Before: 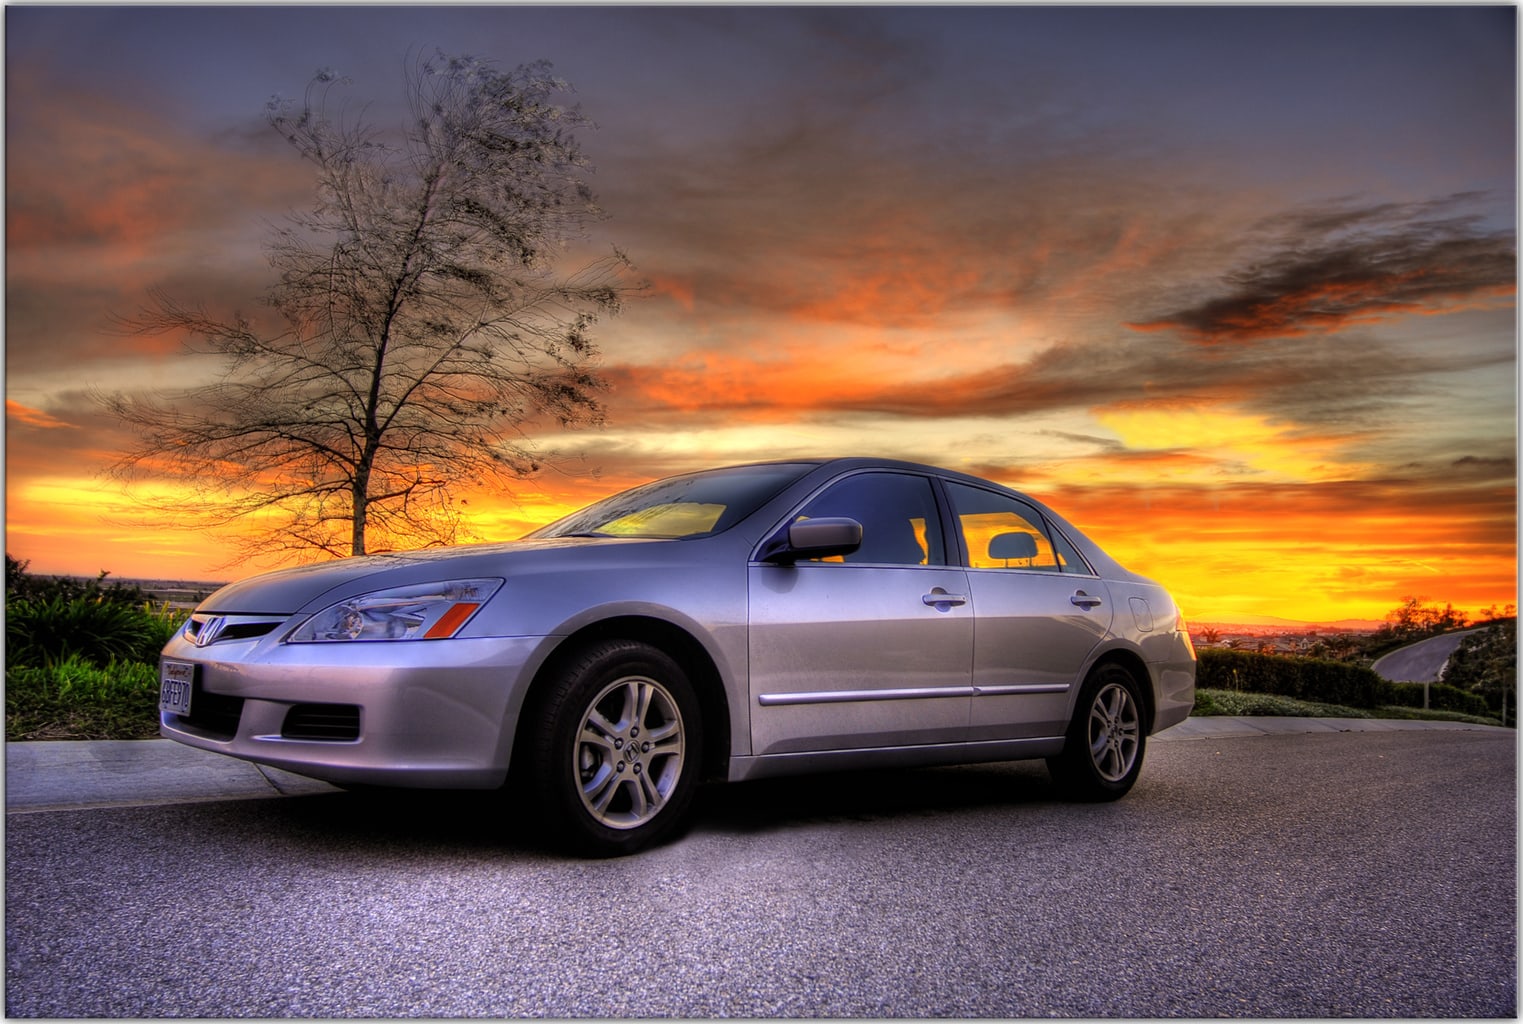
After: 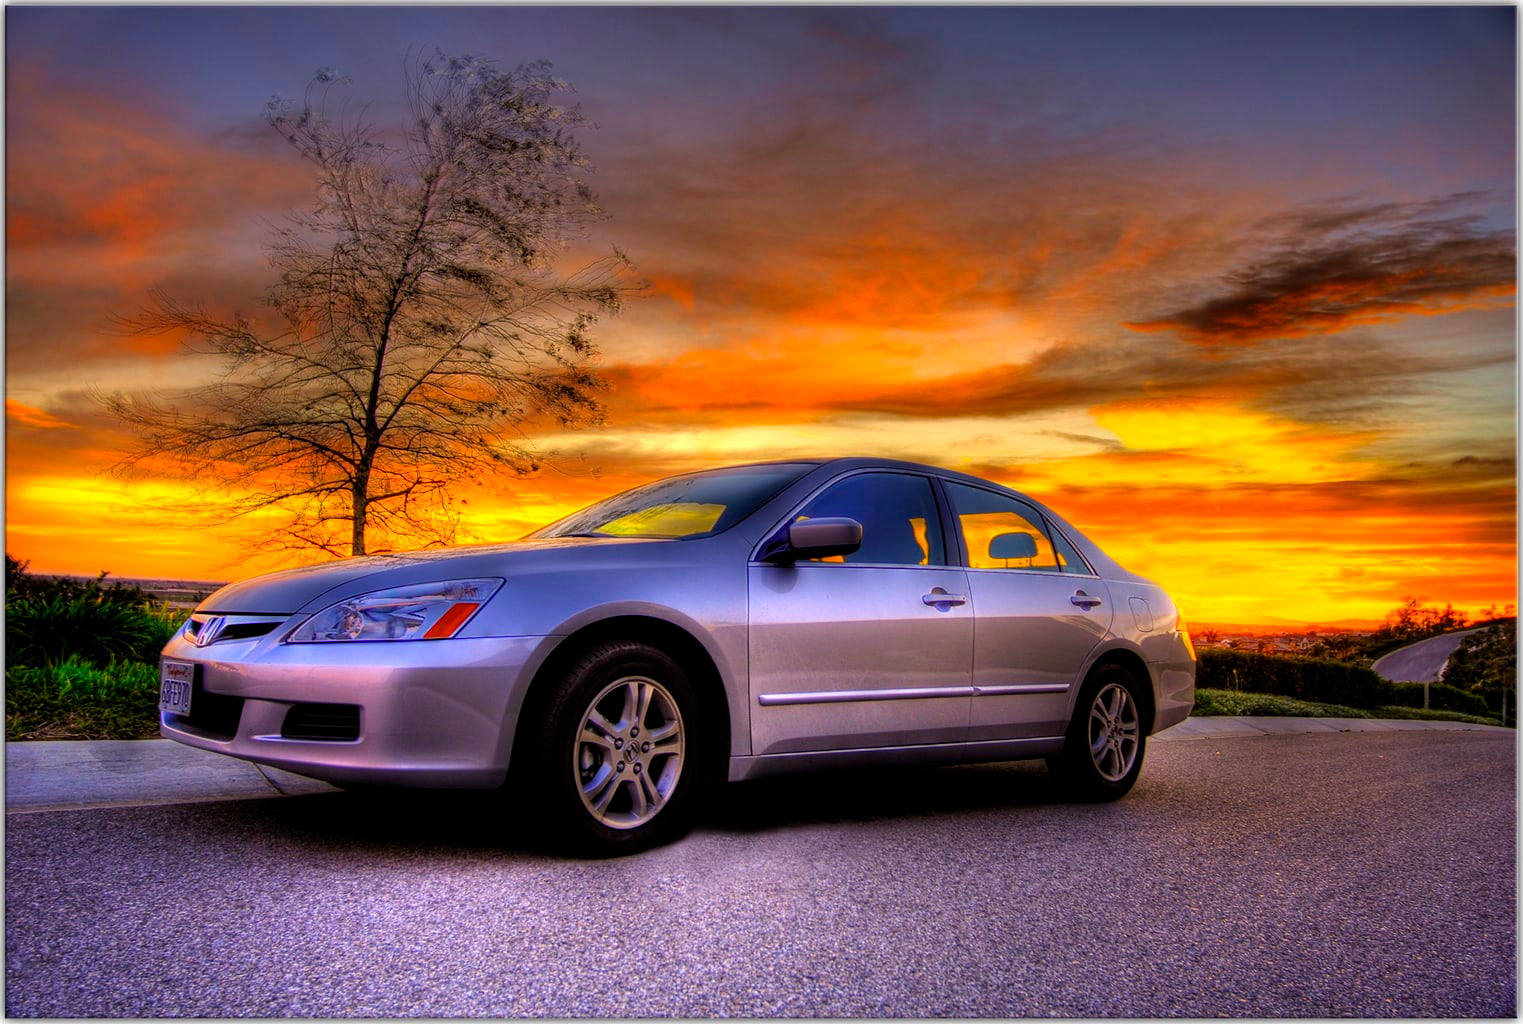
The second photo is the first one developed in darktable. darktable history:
color balance rgb: linear chroma grading › global chroma 14.531%, perceptual saturation grading › global saturation 19.916%, global vibrance 20%
